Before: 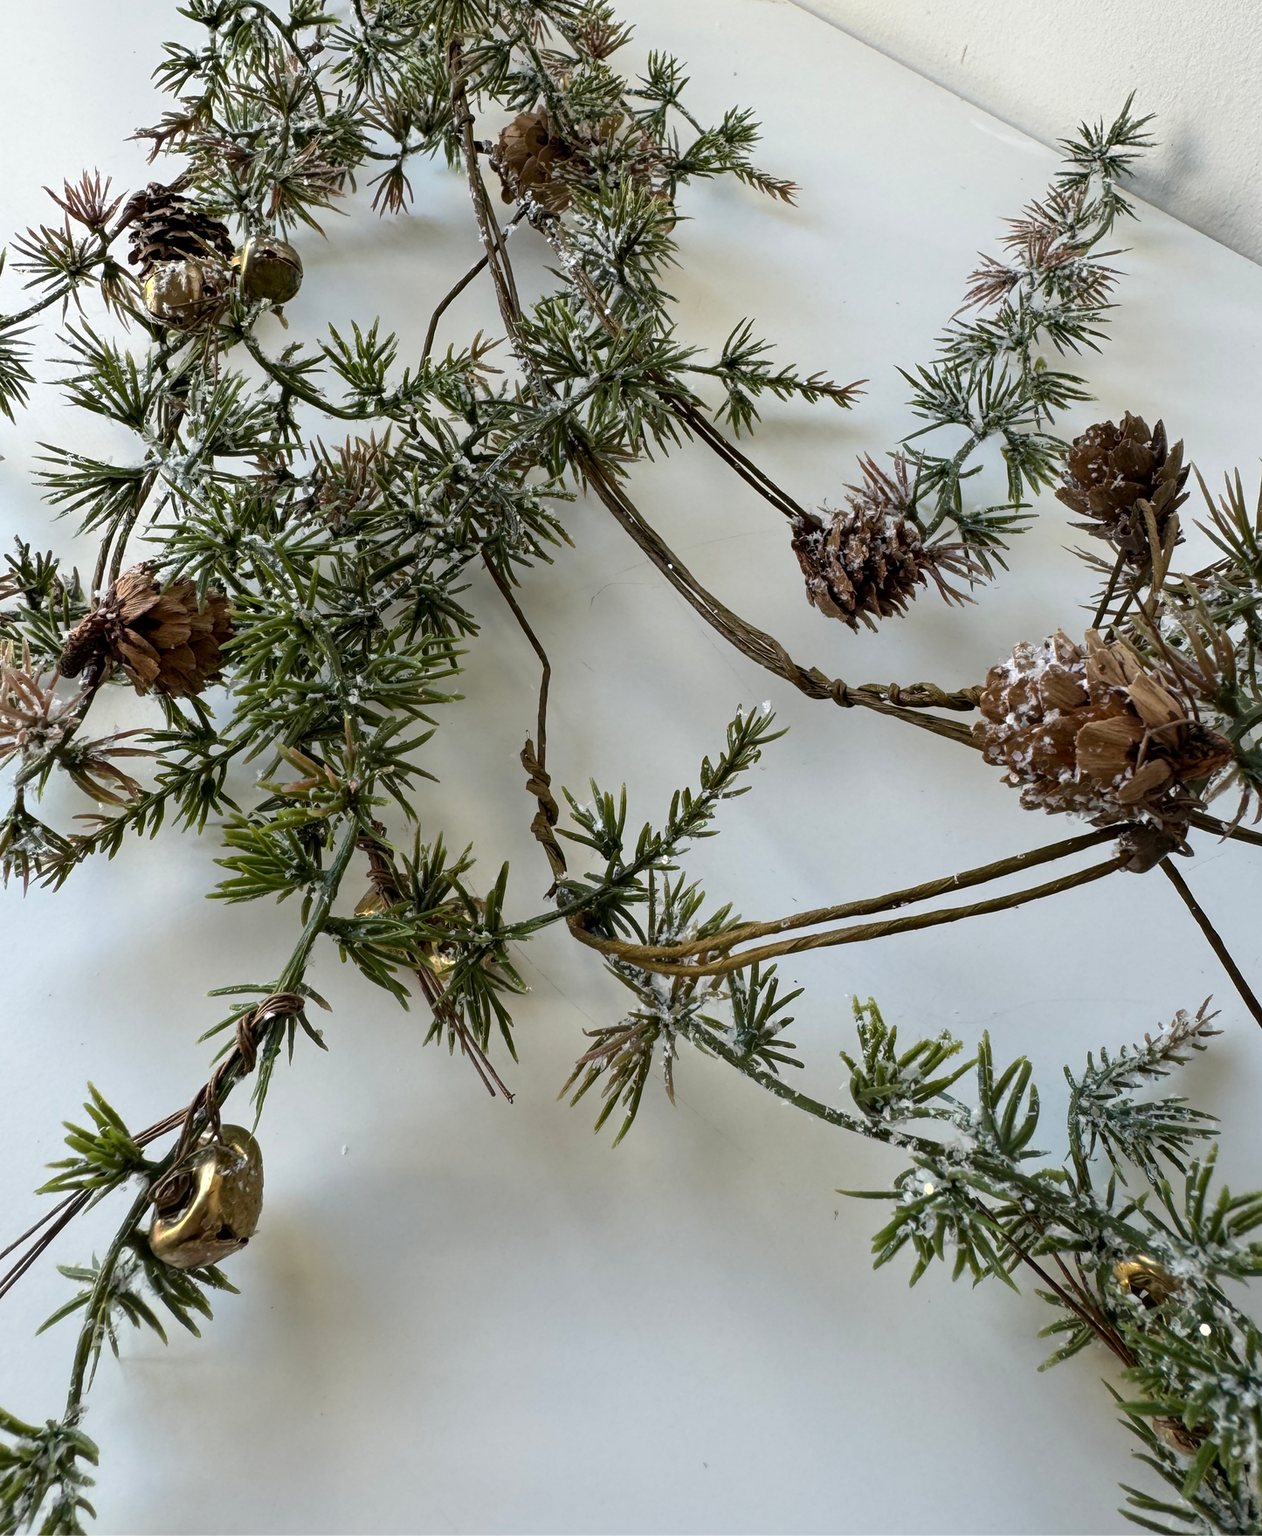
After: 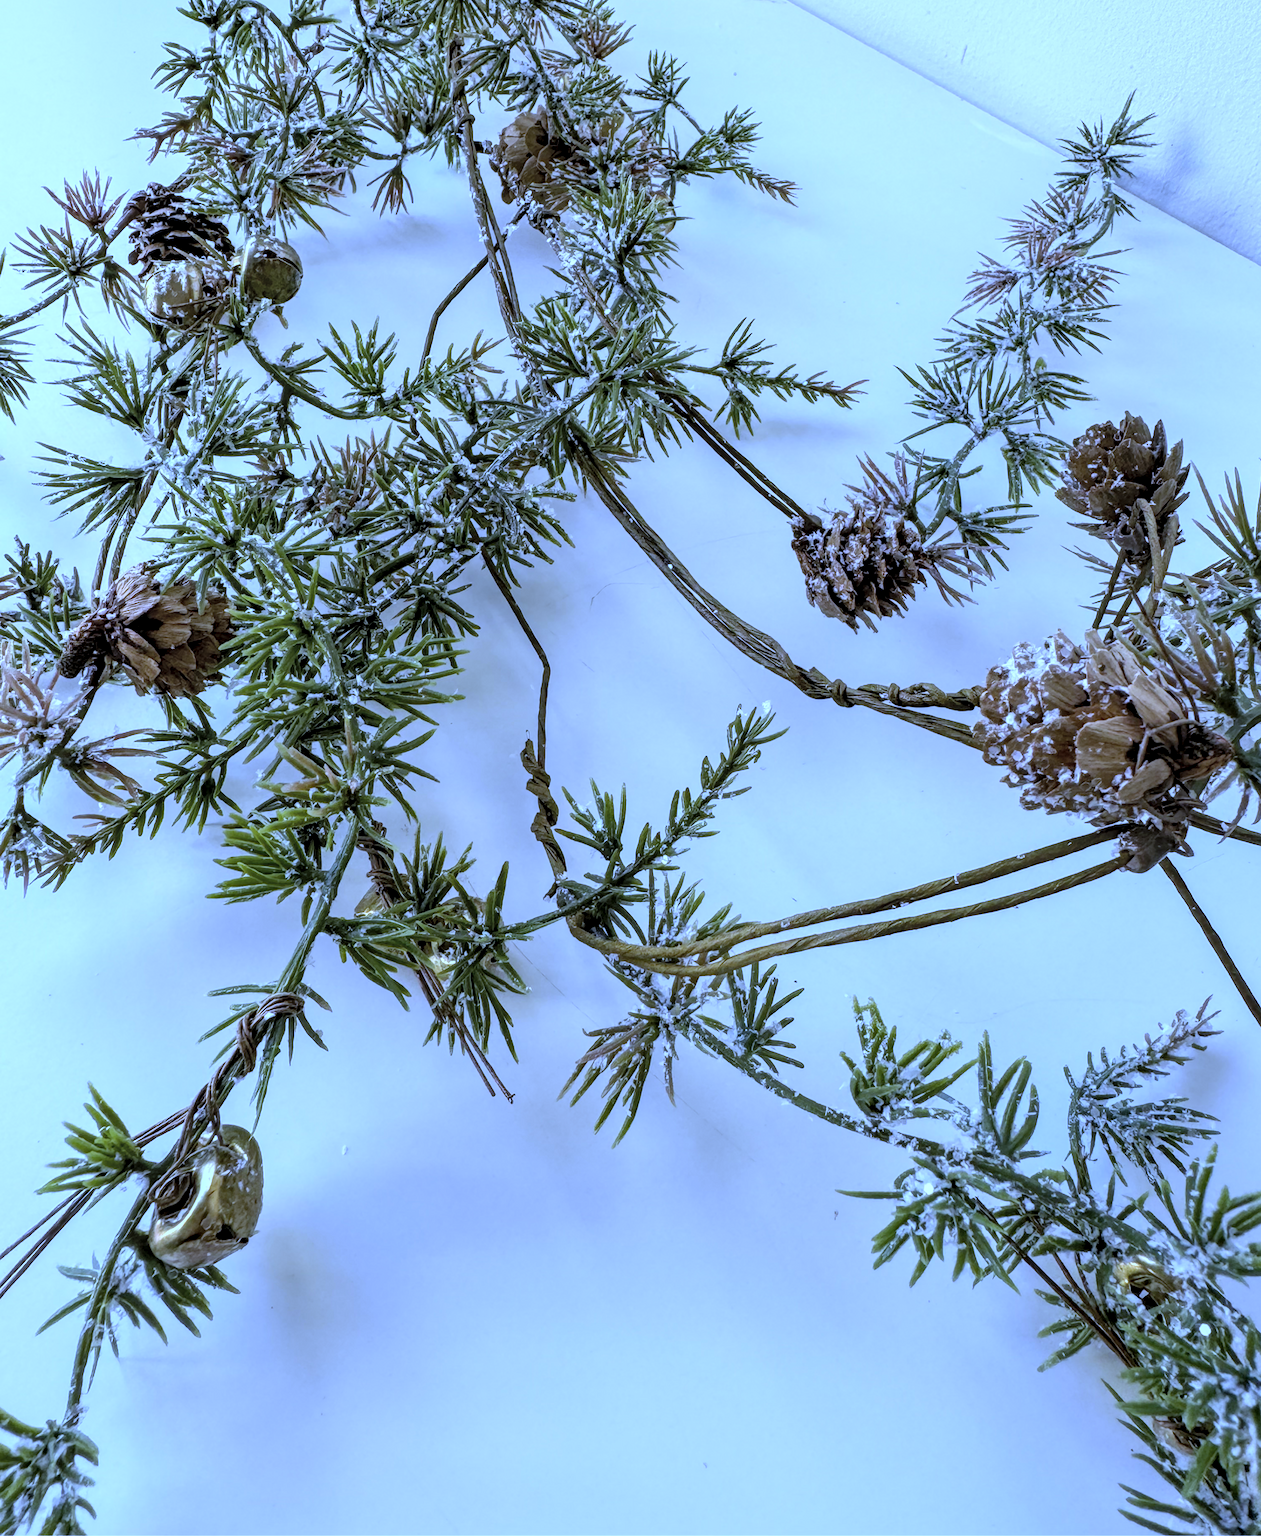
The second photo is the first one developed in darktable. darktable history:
white balance: red 0.766, blue 1.537
contrast brightness saturation: brightness 0.28
local contrast: detail 140%
